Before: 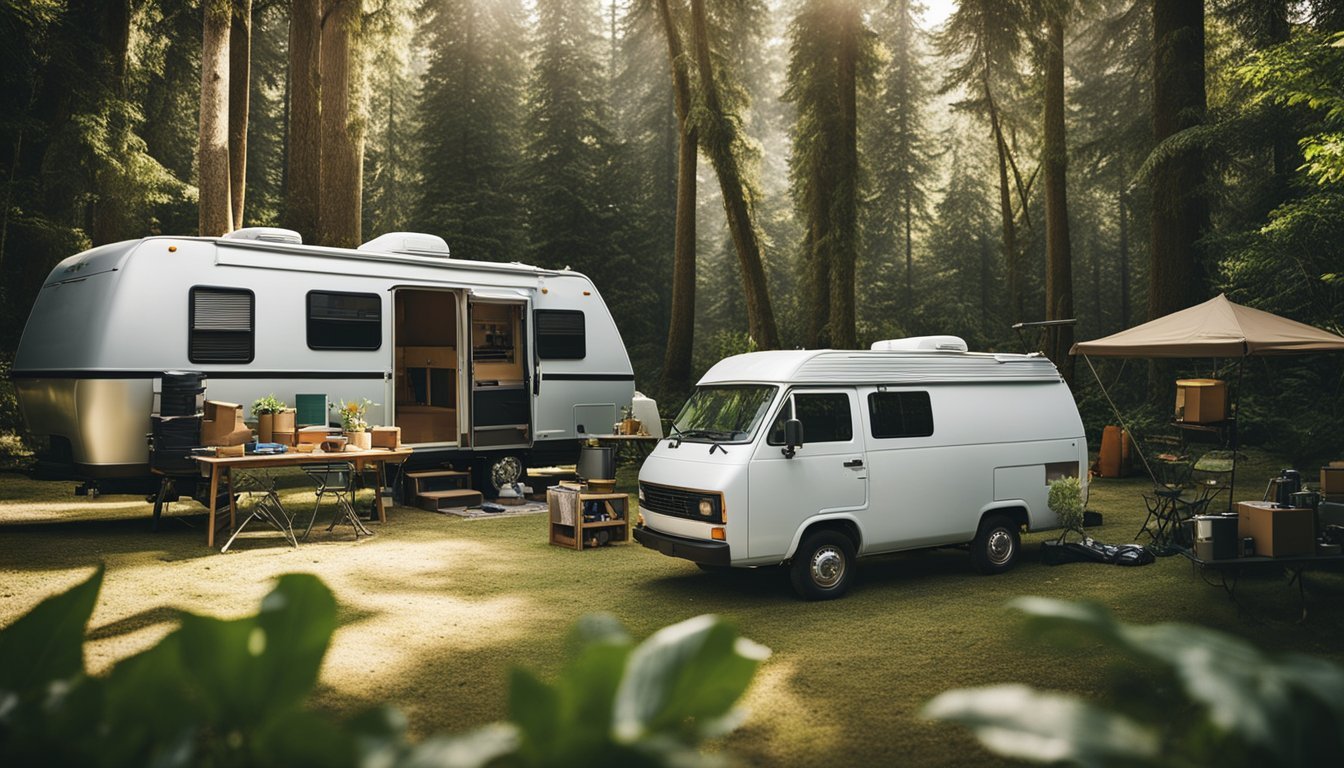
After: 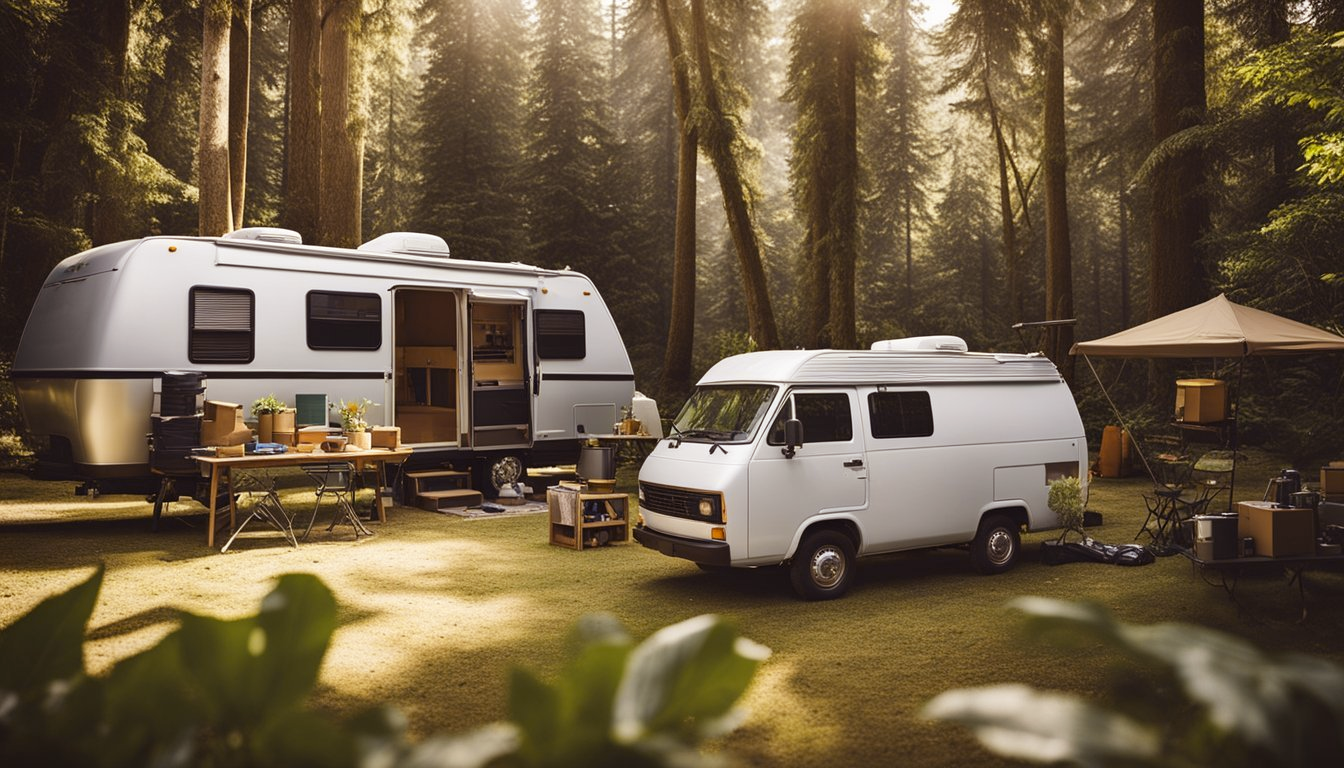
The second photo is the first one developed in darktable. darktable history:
color contrast: green-magenta contrast 0.8, blue-yellow contrast 1.1, unbound 0
rgb levels: mode RGB, independent channels, levels [[0, 0.474, 1], [0, 0.5, 1], [0, 0.5, 1]]
